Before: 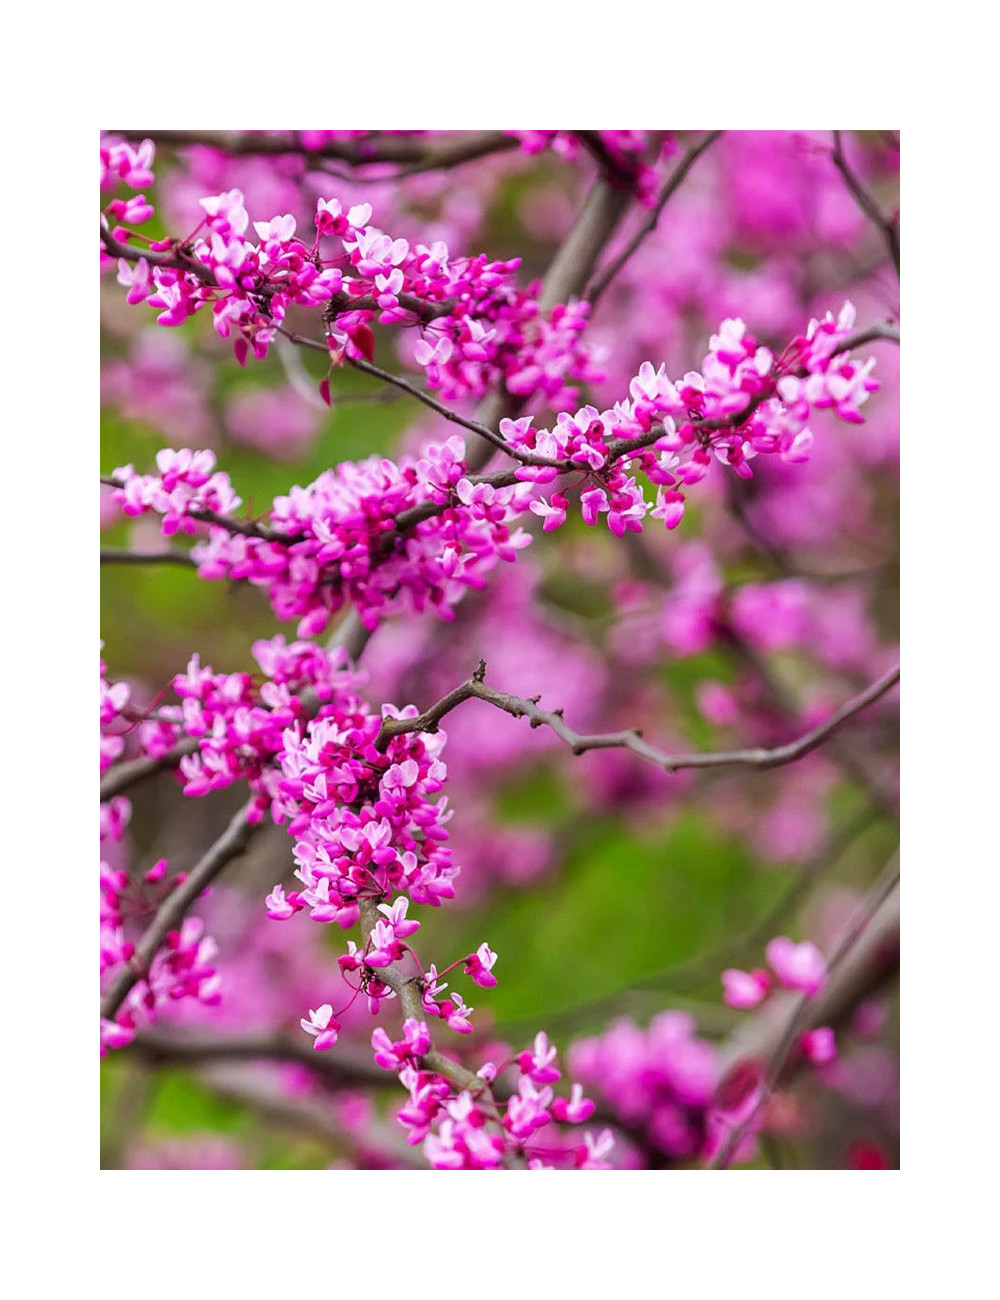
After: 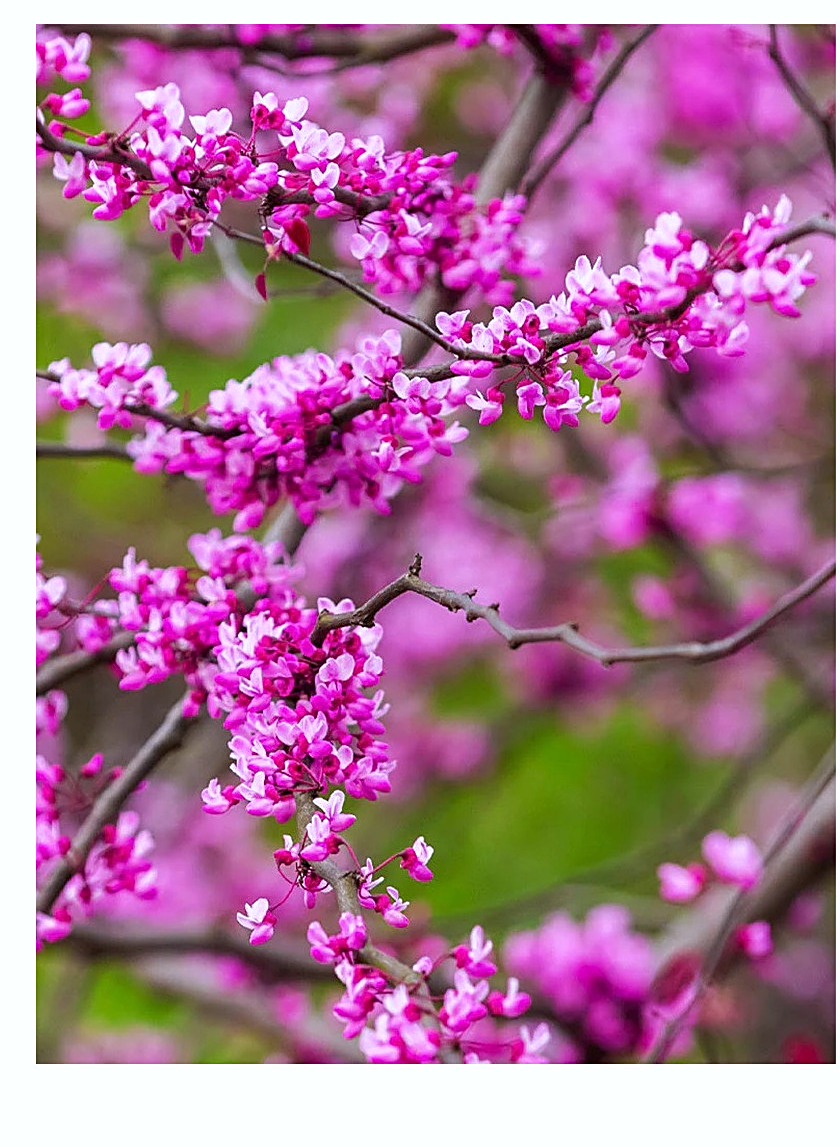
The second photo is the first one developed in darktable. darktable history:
crop: left 6.446%, top 8.188%, right 9.538%, bottom 3.548%
sharpen: on, module defaults
white balance: red 0.984, blue 1.059
